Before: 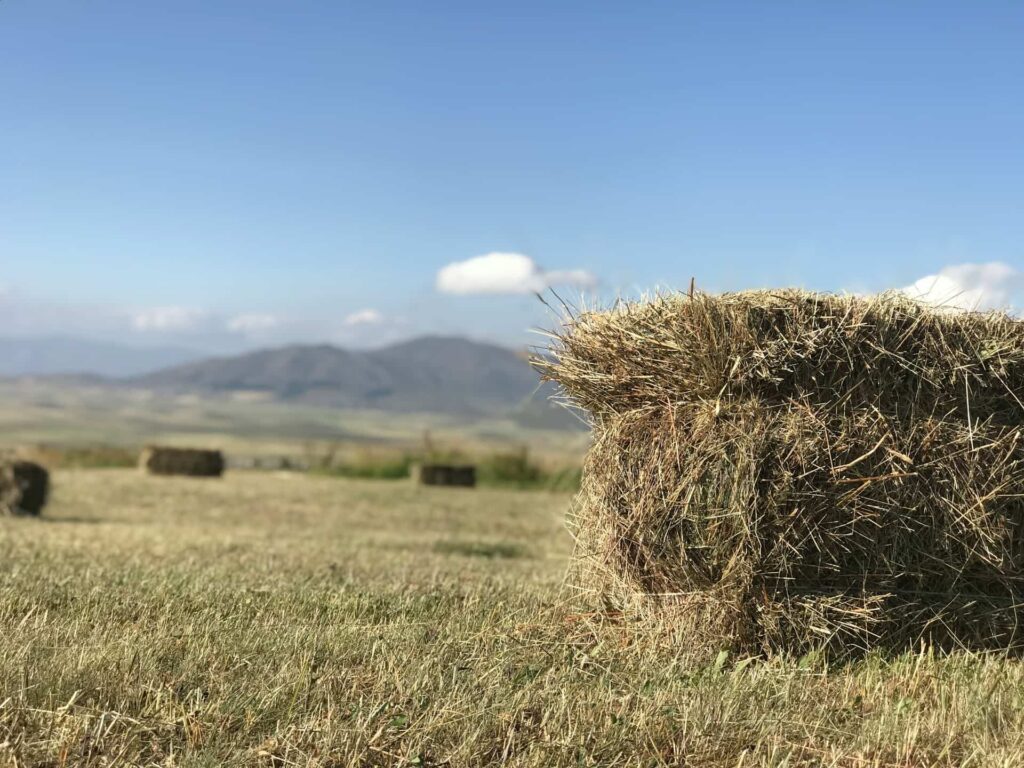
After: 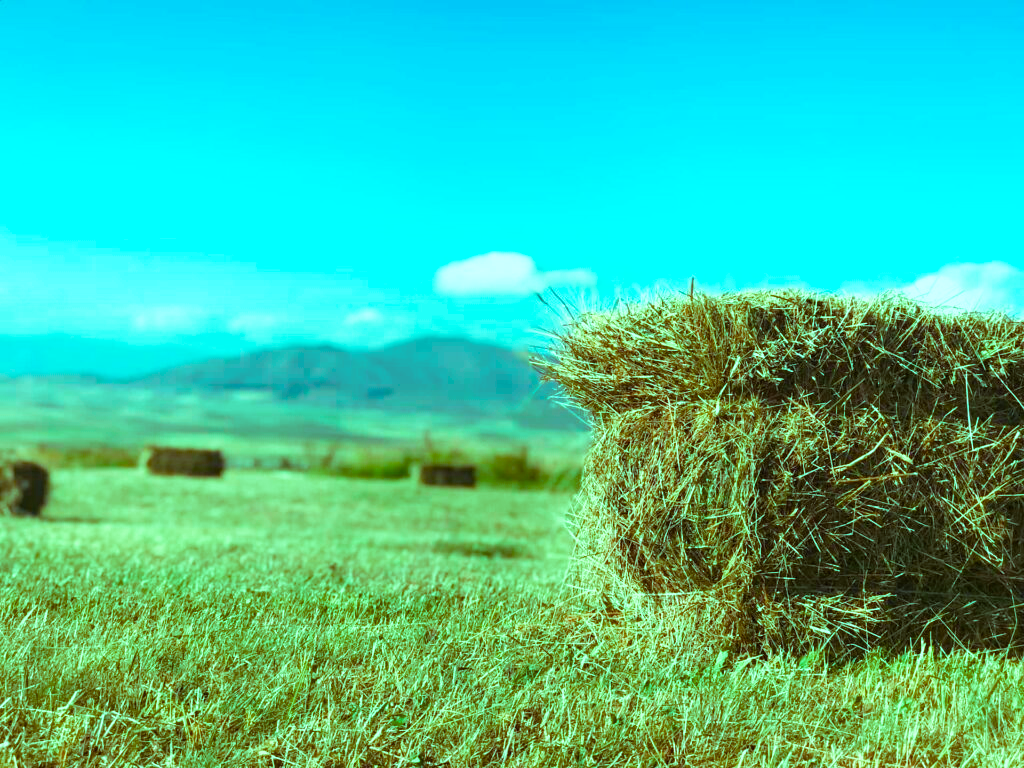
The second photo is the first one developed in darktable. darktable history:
base curve: curves: ch0 [(0, 0) (0.688, 0.865) (1, 1)], preserve colors none
color balance rgb: highlights gain › luminance 19.894%, highlights gain › chroma 13.11%, highlights gain › hue 170.9°, perceptual saturation grading › global saturation 34.824%, perceptual saturation grading › highlights -25.684%, perceptual saturation grading › shadows 49.813%
